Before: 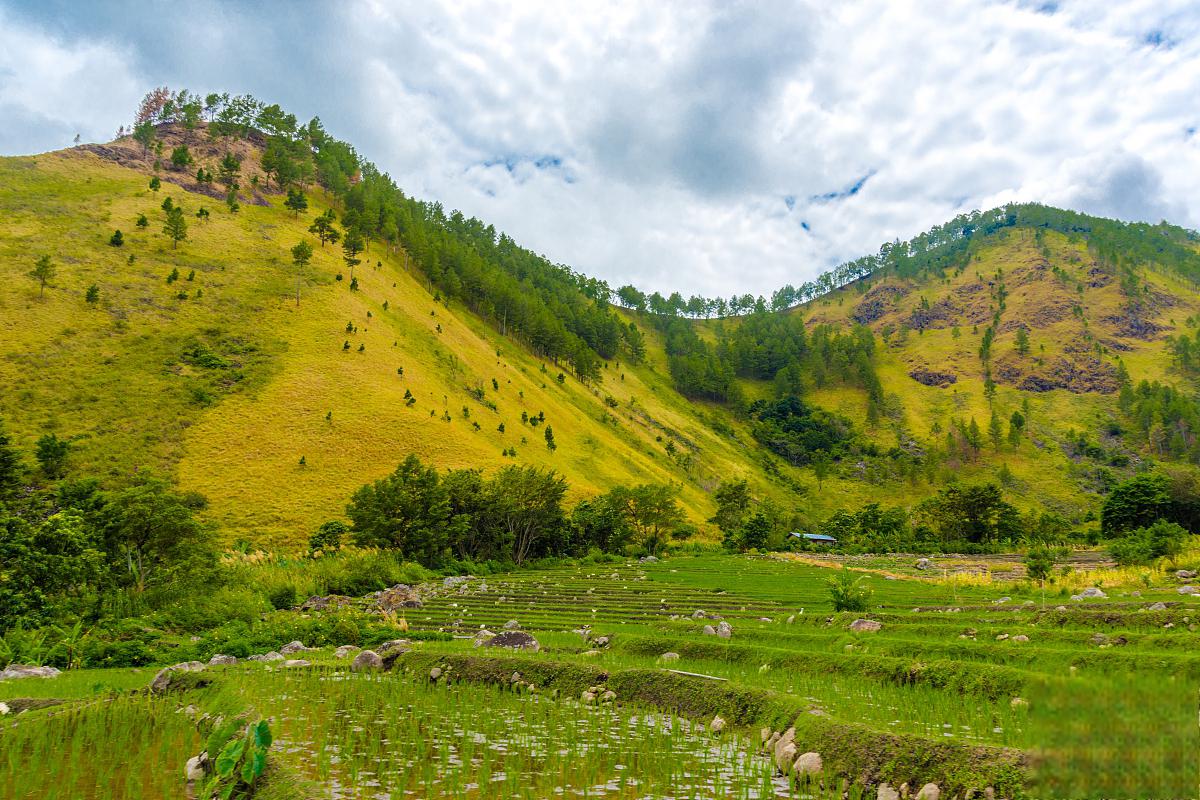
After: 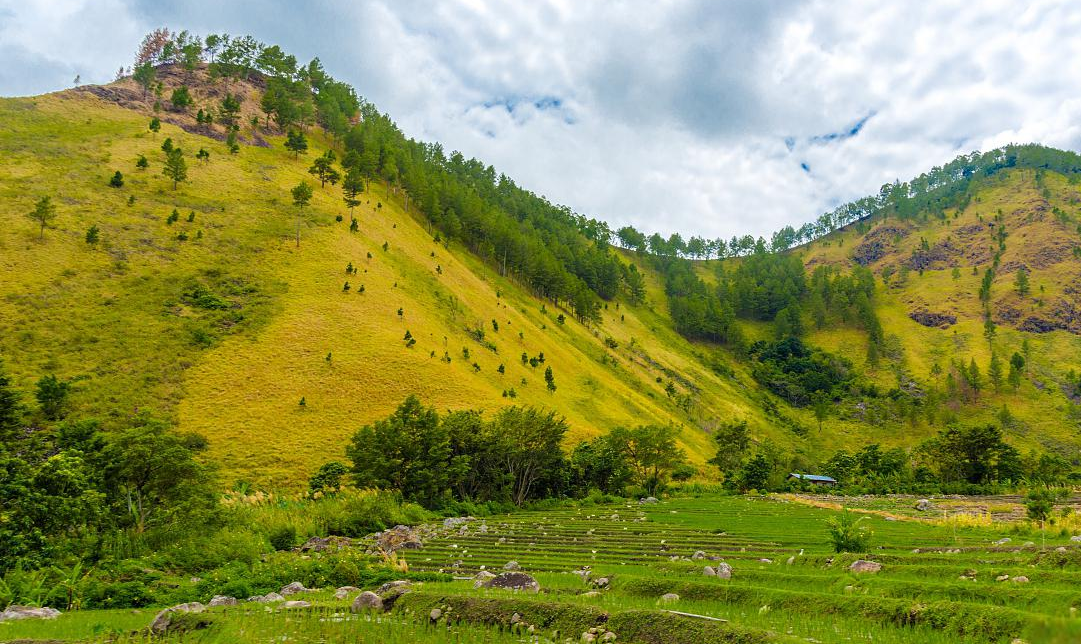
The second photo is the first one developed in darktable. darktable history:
crop: top 7.486%, right 9.887%, bottom 11.984%
